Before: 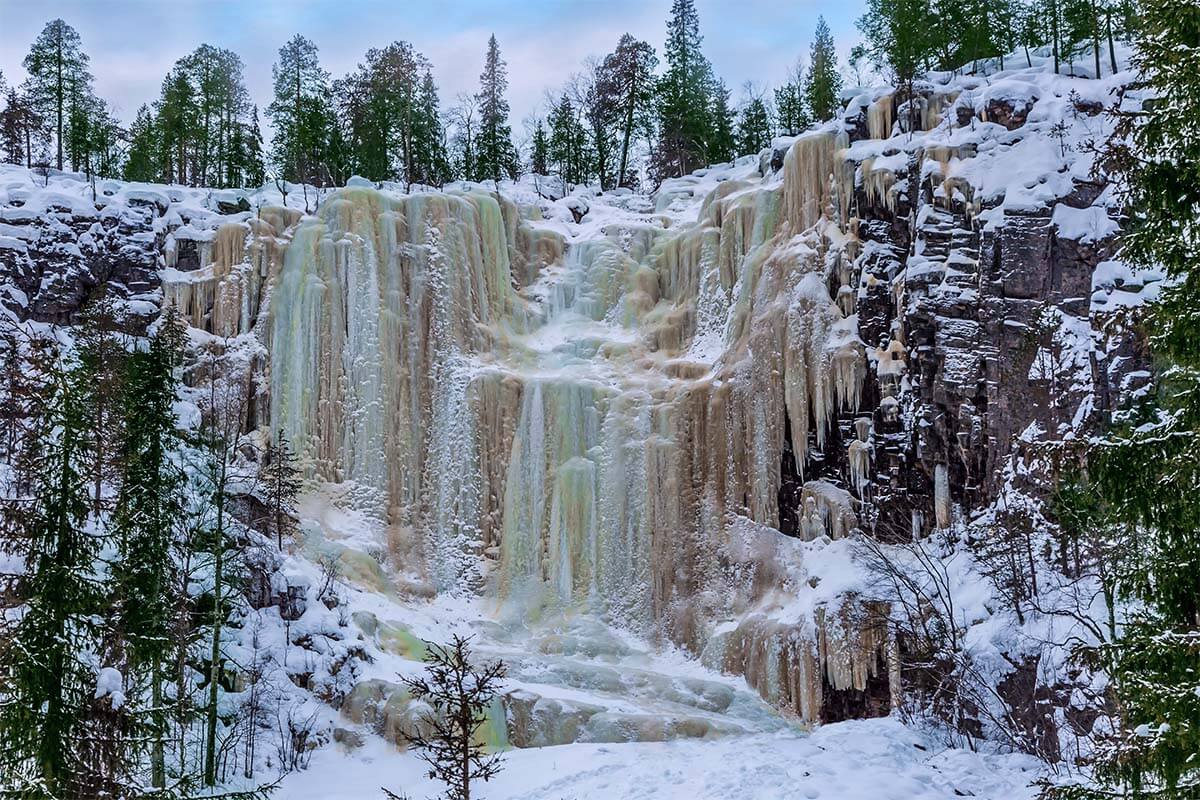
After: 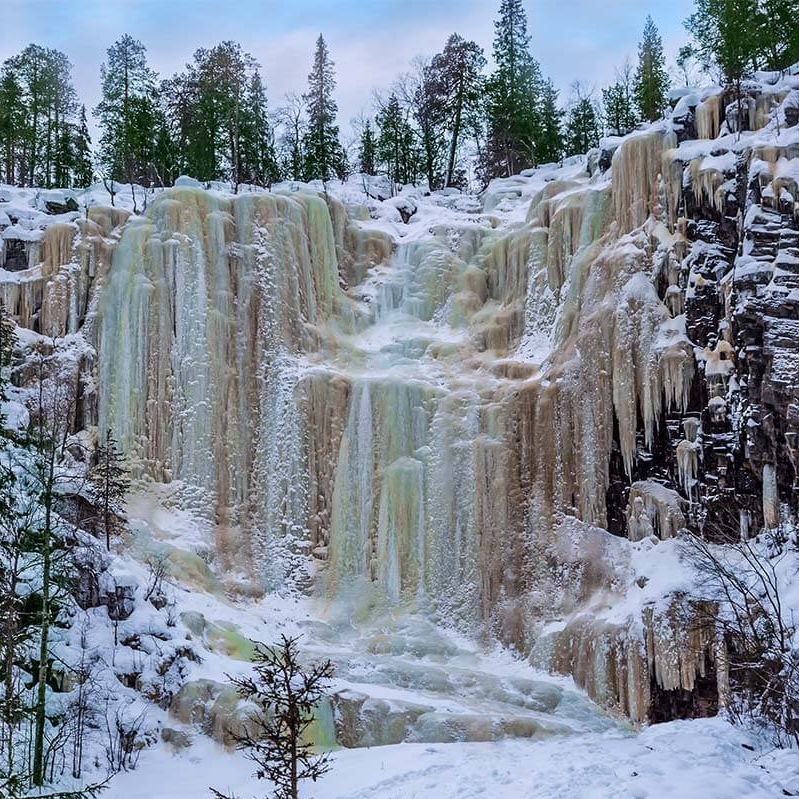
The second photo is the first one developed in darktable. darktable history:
crop and rotate: left 14.392%, right 18.976%
